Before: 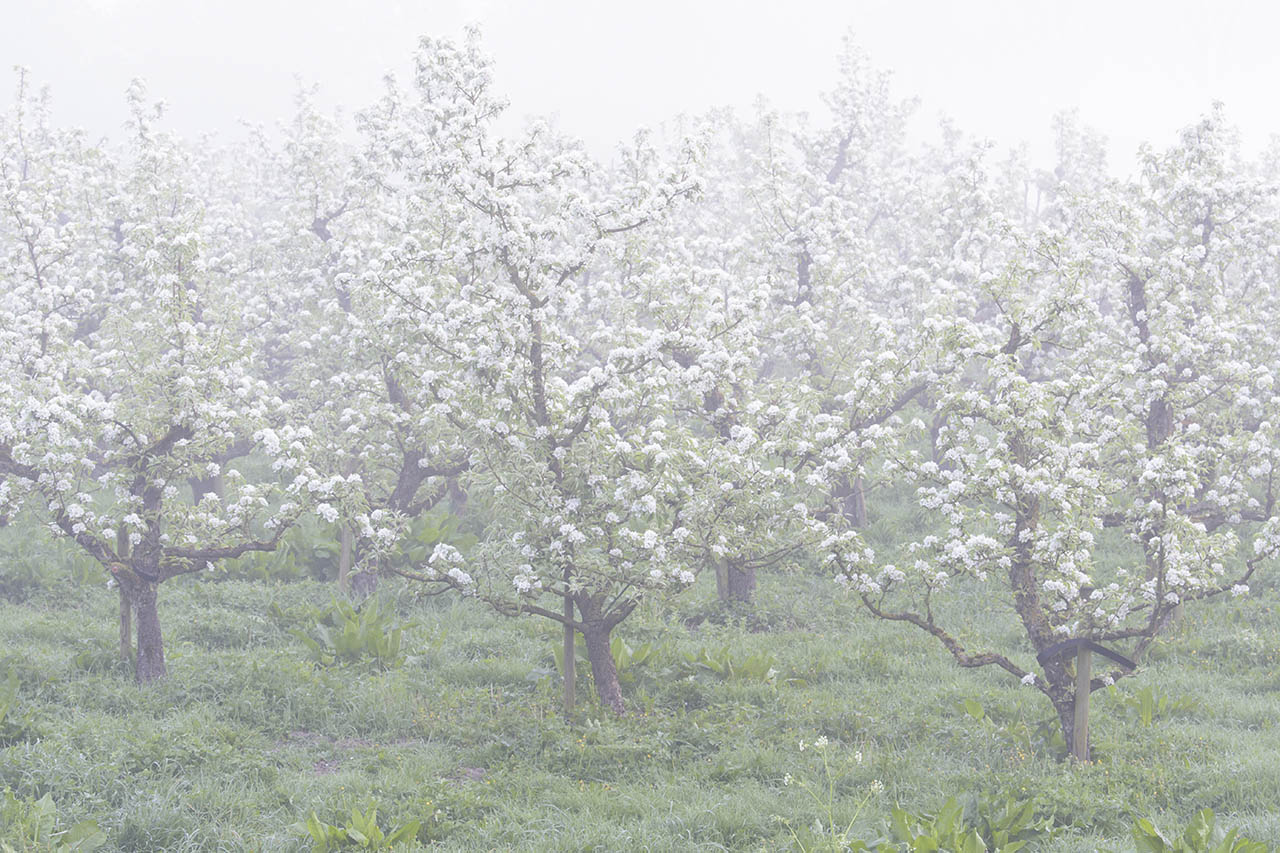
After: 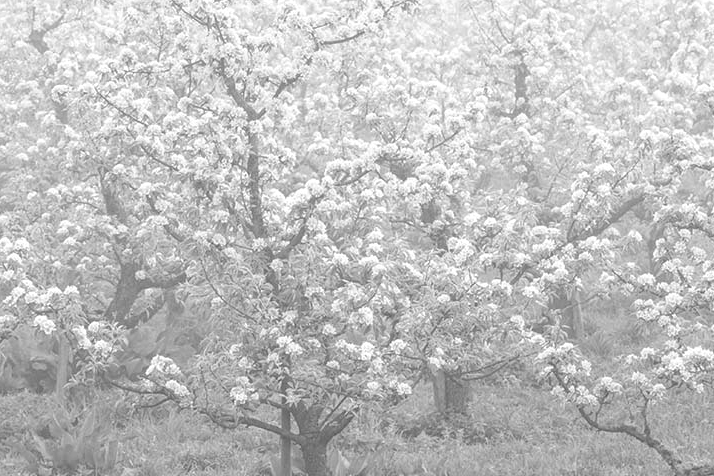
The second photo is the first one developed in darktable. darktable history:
local contrast: detail 130%
crop and rotate: left 22.13%, top 22.054%, right 22.026%, bottom 22.102%
color calibration: output gray [0.714, 0.278, 0, 0], illuminant same as pipeline (D50), adaptation none (bypass)
